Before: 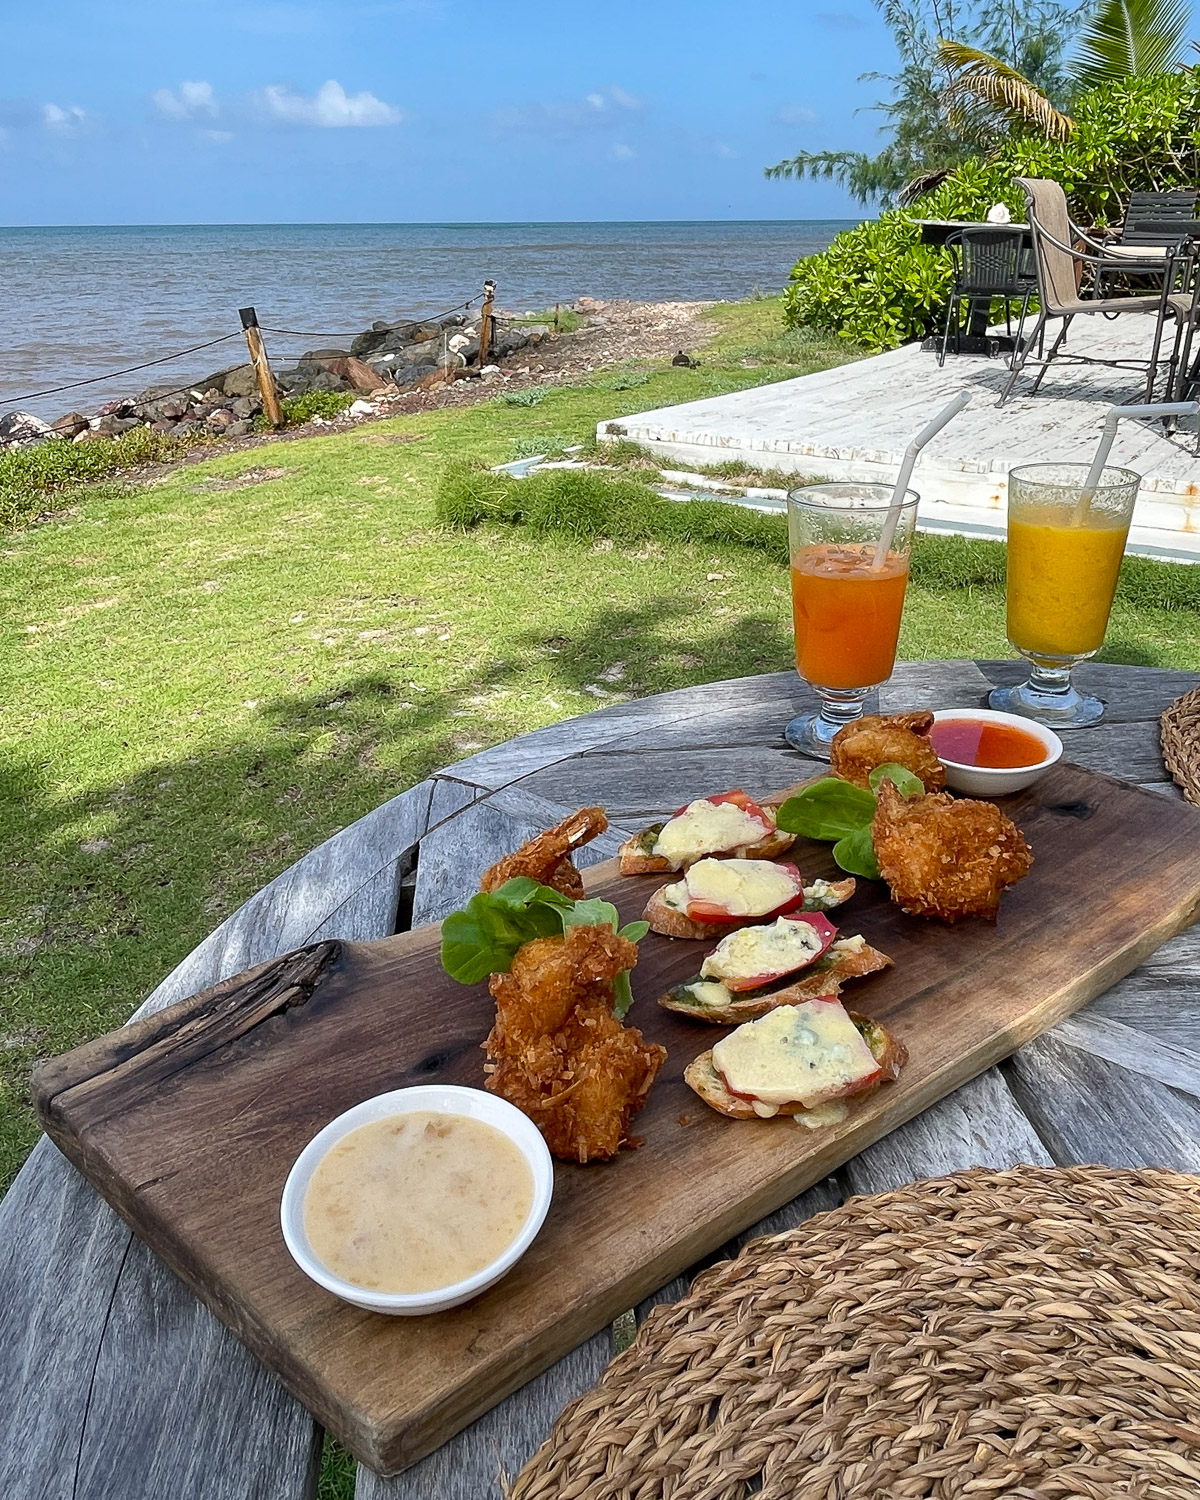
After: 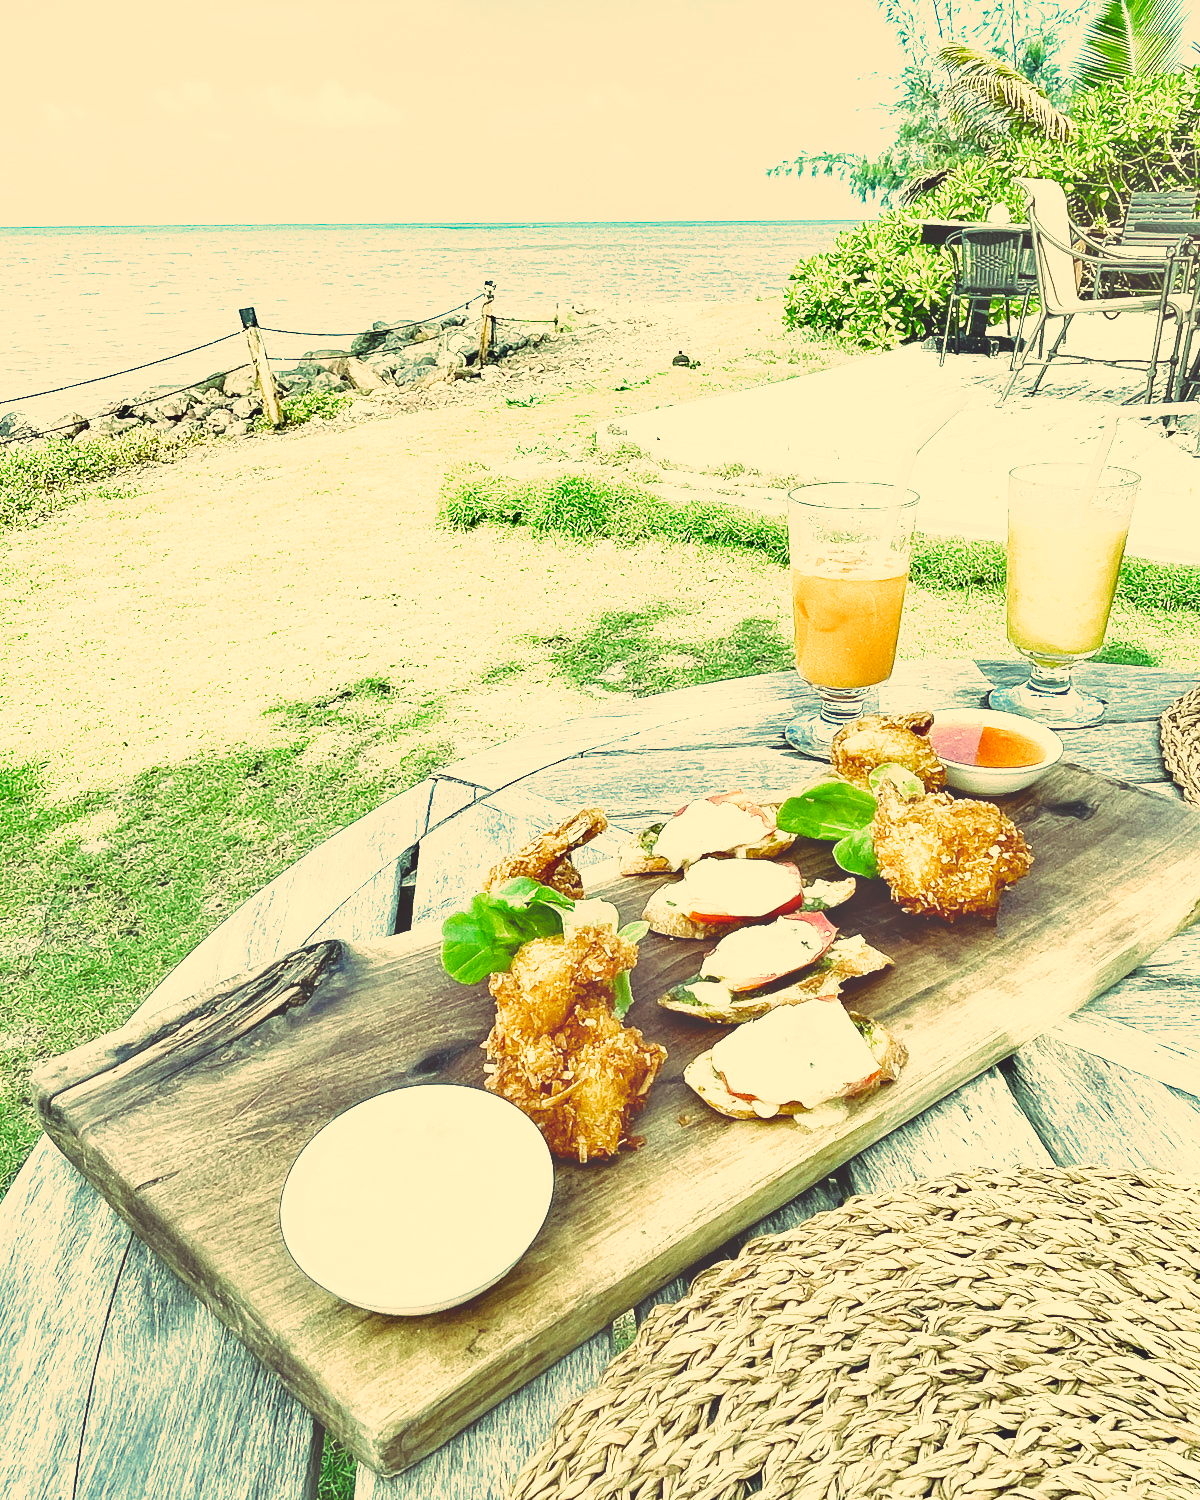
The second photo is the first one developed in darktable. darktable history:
color balance rgb: shadows lift › luminance 0.49%, shadows lift › chroma 6.83%, shadows lift › hue 300.29°, power › hue 208.98°, highlights gain › luminance 20.24%, highlights gain › chroma 13.17%, highlights gain › hue 173.85°, perceptual saturation grading › global saturation 18.05%
shadows and highlights: low approximation 0.01, soften with gaussian
filmic rgb: middle gray luminance 9.23%, black relative exposure -10.55 EV, white relative exposure 3.45 EV, threshold 6 EV, target black luminance 0%, hardness 5.98, latitude 59.69%, contrast 1.087, highlights saturation mix 5%, shadows ↔ highlights balance 29.23%, add noise in highlights 0, preserve chrominance no, color science v3 (2019), use custom middle-gray values true, iterations of high-quality reconstruction 0, contrast in highlights soft, enable highlight reconstruction true
exposure: black level correction -0.023, exposure 1.397 EV, compensate highlight preservation false
color correction: highlights a* 15, highlights b* 31.55
